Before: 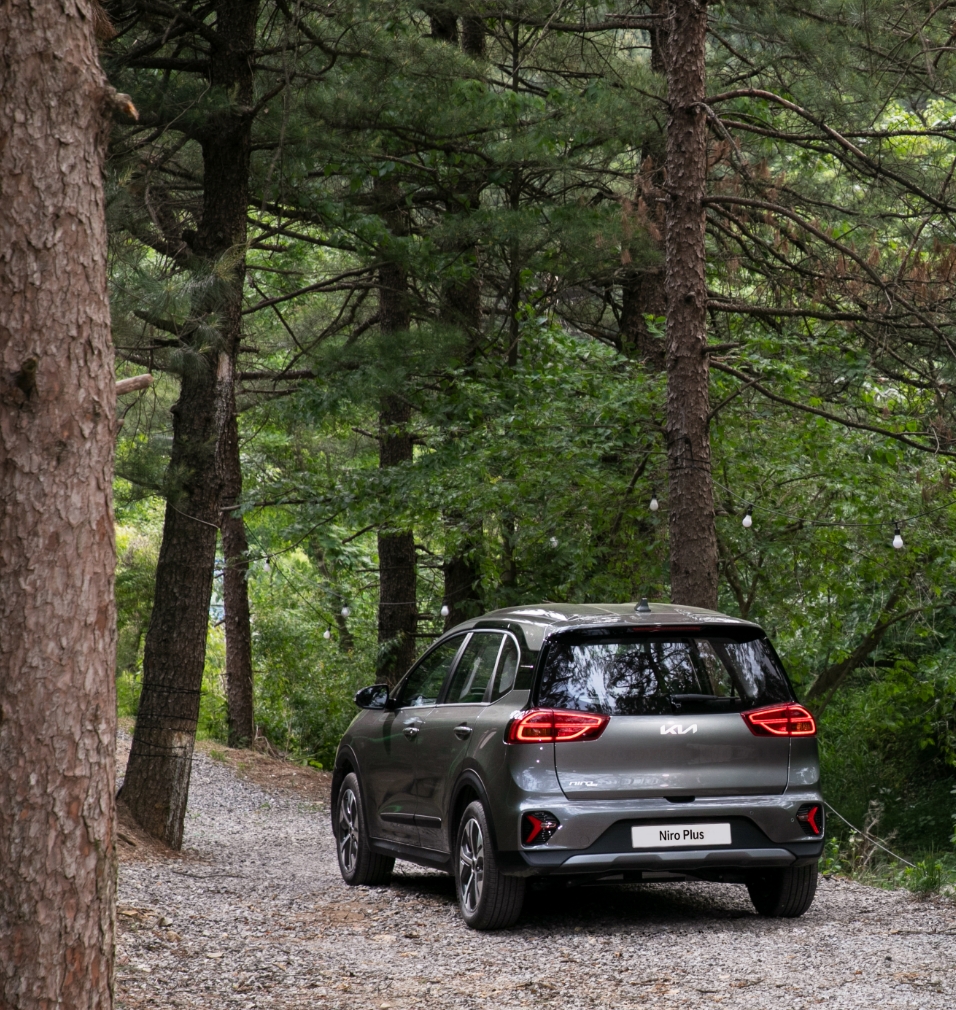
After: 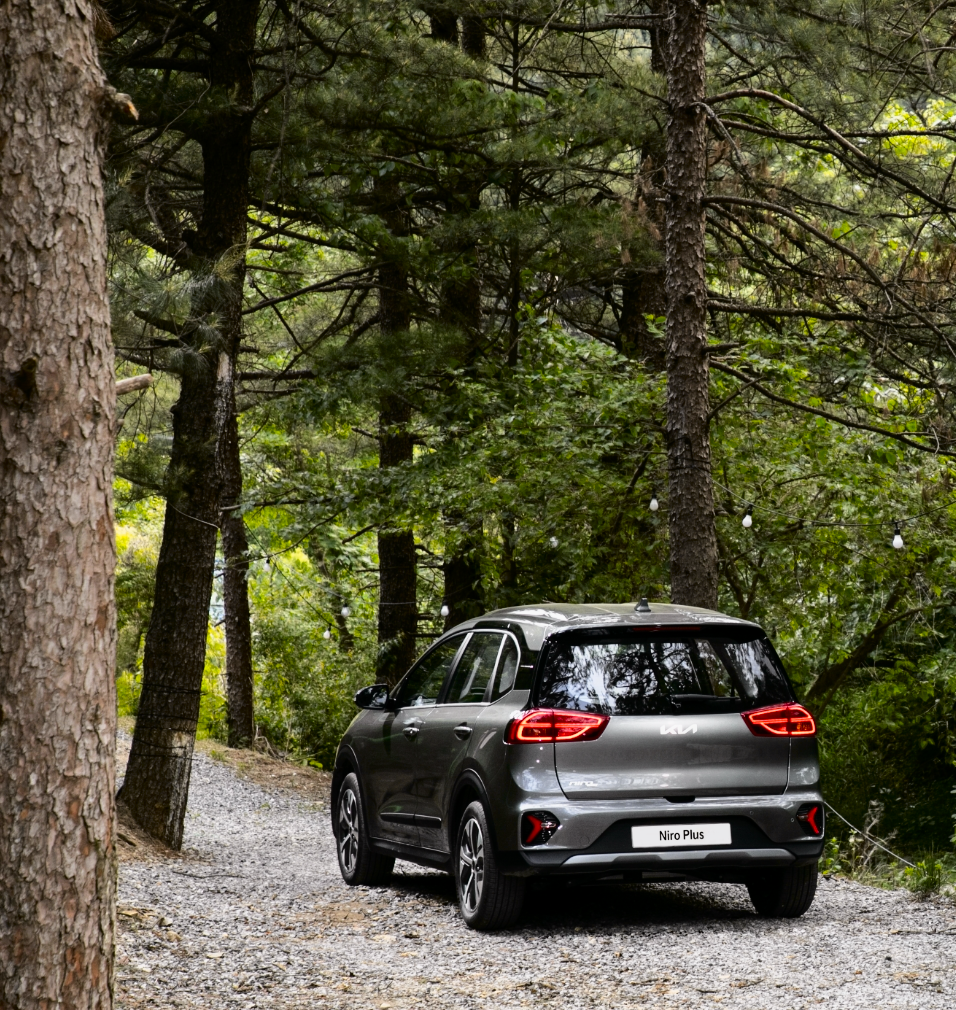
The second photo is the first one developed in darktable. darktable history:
tone curve: curves: ch0 [(0, 0) (0.136, 0.071) (0.346, 0.366) (0.489, 0.573) (0.66, 0.748) (0.858, 0.926) (1, 0.977)]; ch1 [(0, 0) (0.353, 0.344) (0.45, 0.46) (0.498, 0.498) (0.521, 0.512) (0.563, 0.559) (0.592, 0.605) (0.641, 0.673) (1, 1)]; ch2 [(0, 0) (0.333, 0.346) (0.375, 0.375) (0.424, 0.43) (0.476, 0.492) (0.502, 0.502) (0.524, 0.531) (0.579, 0.61) (0.612, 0.644) (0.641, 0.722) (1, 1)], color space Lab, independent channels, preserve colors none
